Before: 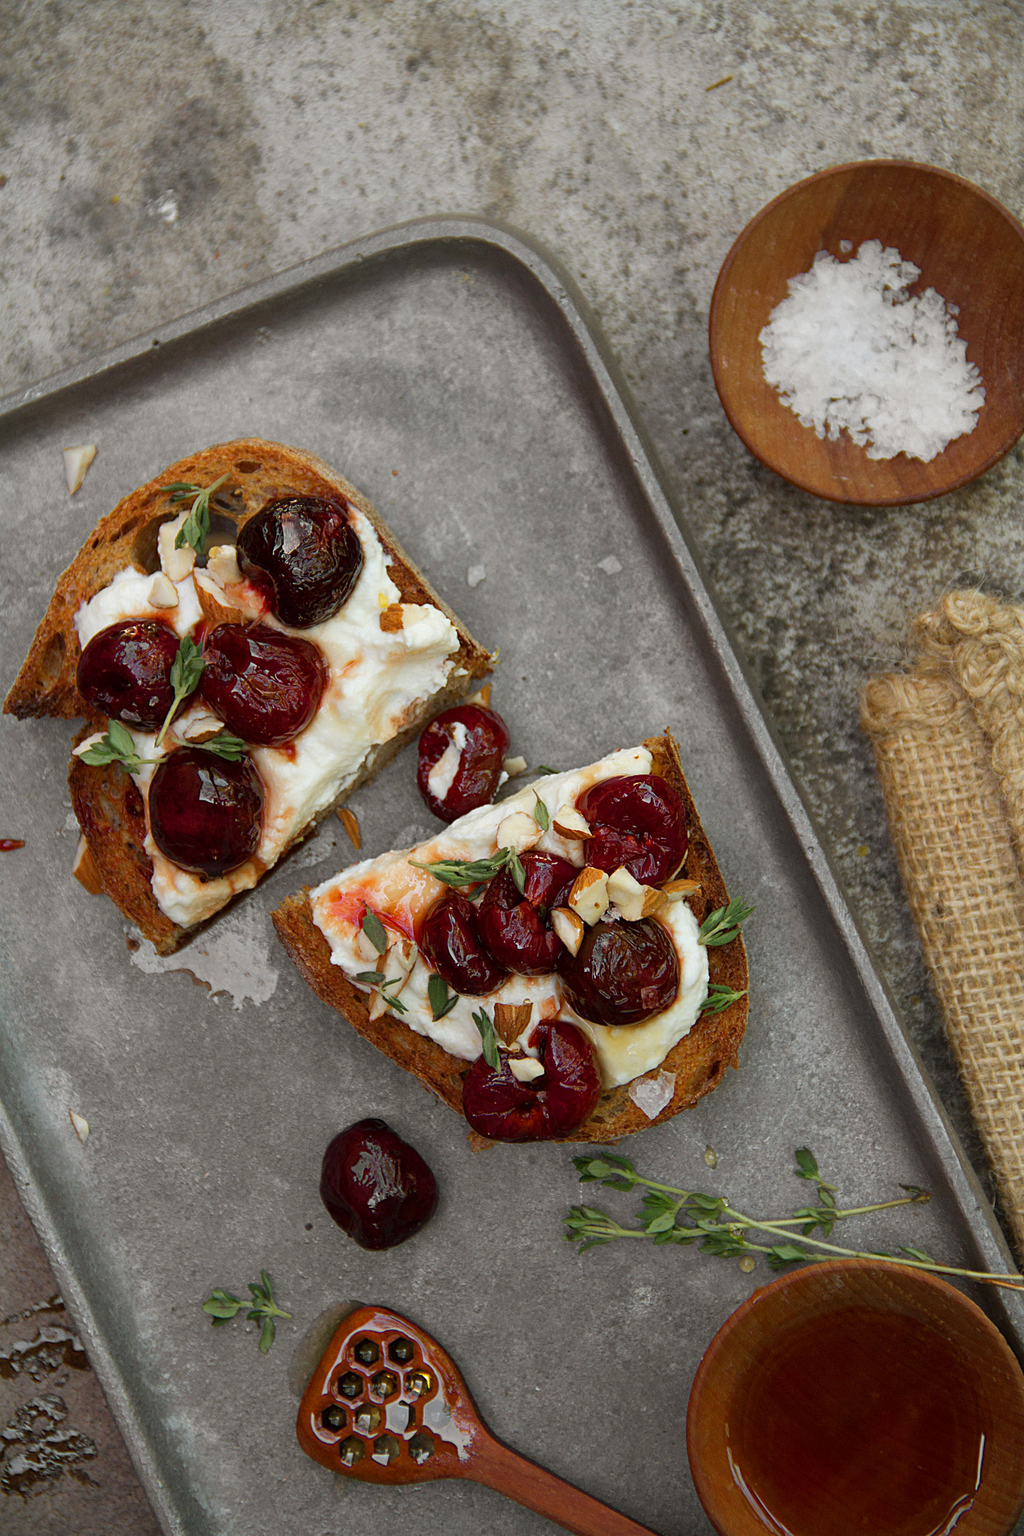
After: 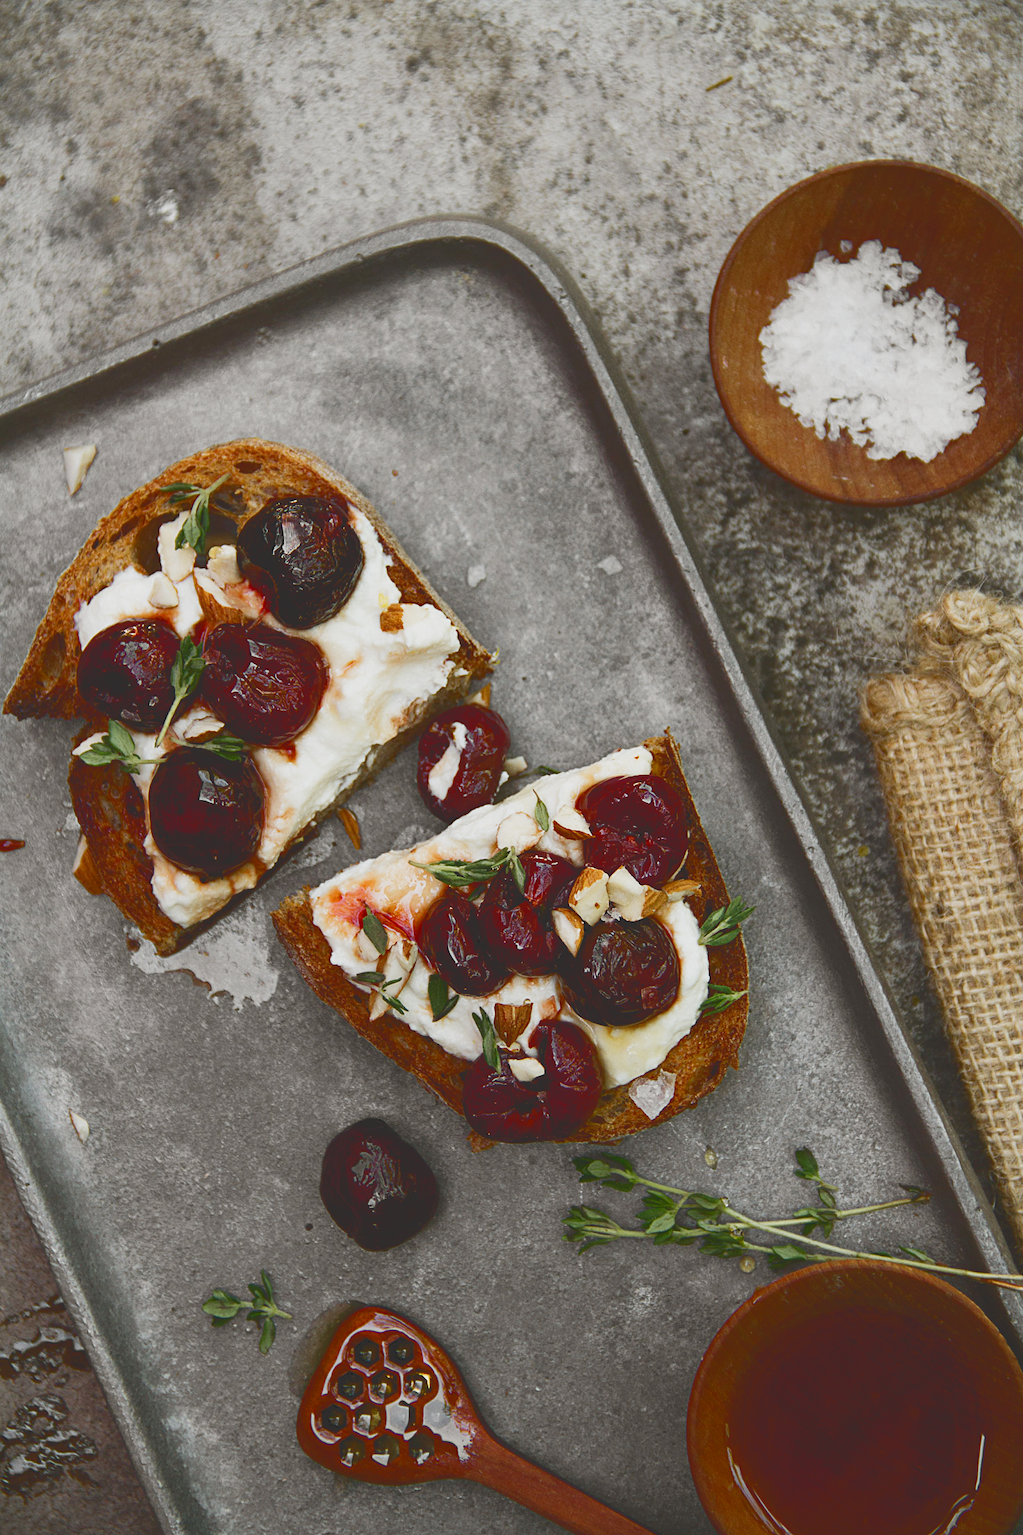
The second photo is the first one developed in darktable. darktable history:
tone curve: curves: ch0 [(0, 0) (0.003, 0.183) (0.011, 0.183) (0.025, 0.184) (0.044, 0.188) (0.069, 0.197) (0.1, 0.204) (0.136, 0.212) (0.177, 0.226) (0.224, 0.24) (0.277, 0.273) (0.335, 0.322) (0.399, 0.388) (0.468, 0.468) (0.543, 0.579) (0.623, 0.686) (0.709, 0.792) (0.801, 0.877) (0.898, 0.939) (1, 1)], color space Lab, independent channels, preserve colors none
filmic rgb: black relative exposure -11.39 EV, white relative exposure 3.26 EV, threshold 5.96 EV, hardness 6.76, add noise in highlights 0.001, preserve chrominance no, color science v3 (2019), use custom middle-gray values true, contrast in highlights soft, enable highlight reconstruction true
